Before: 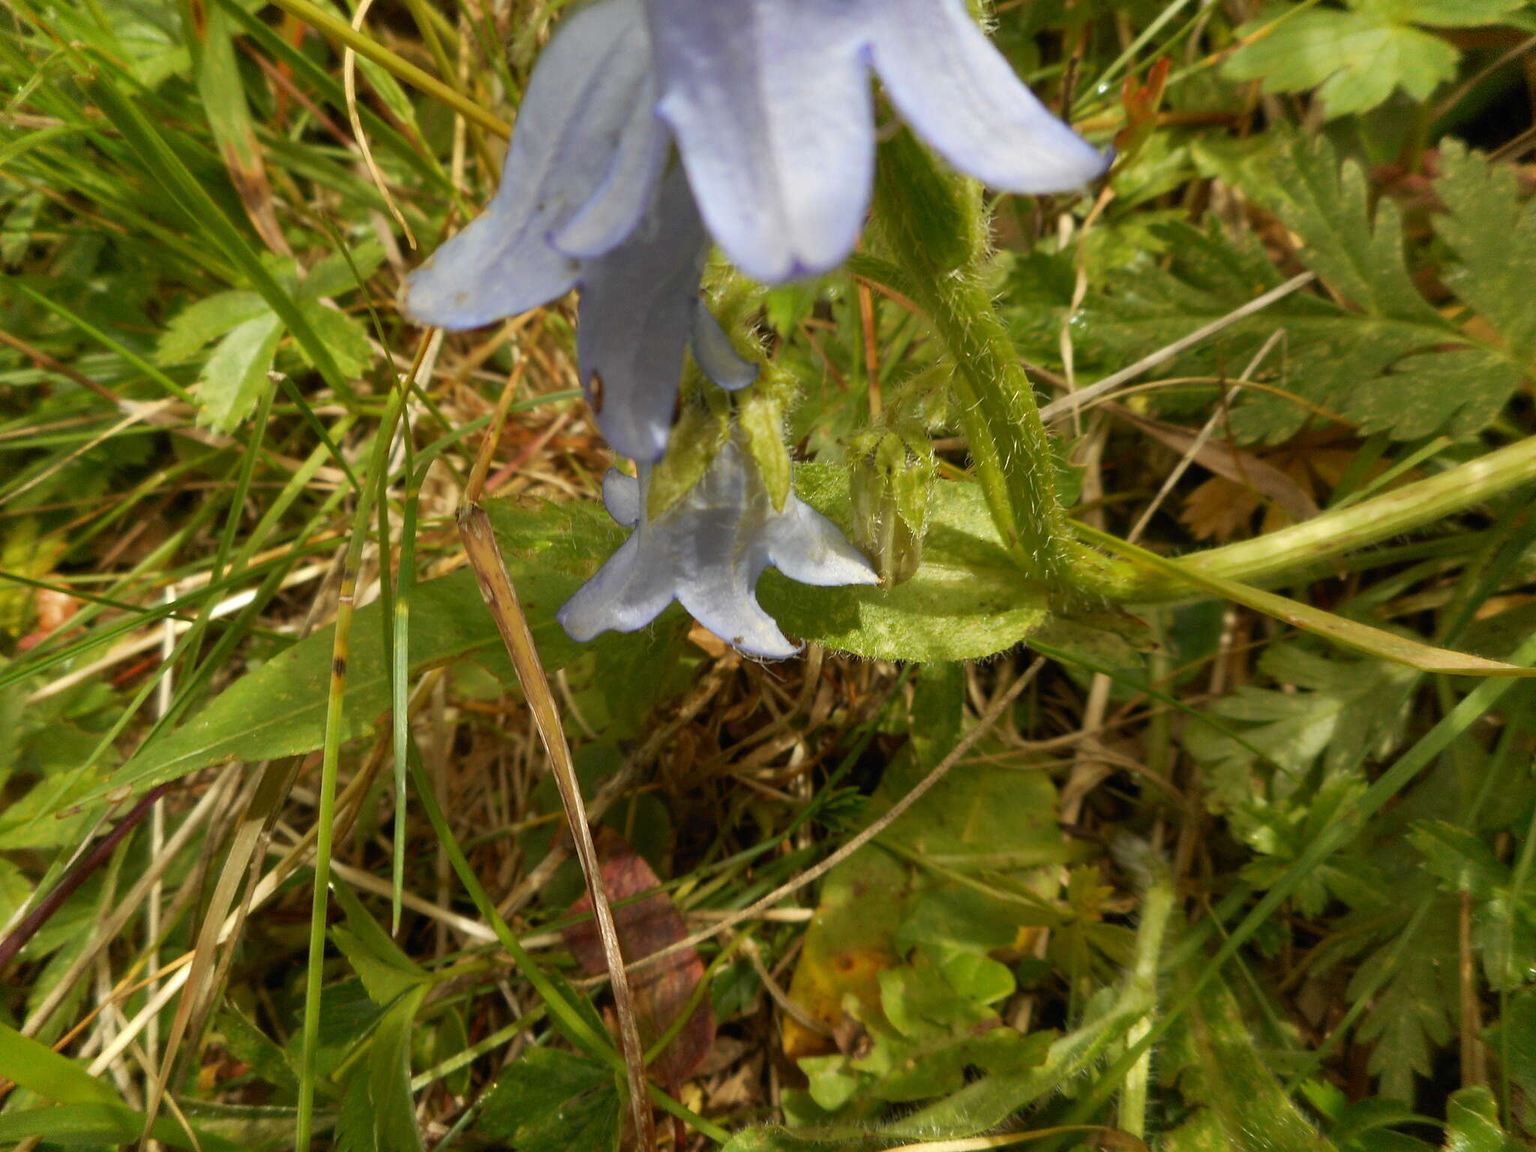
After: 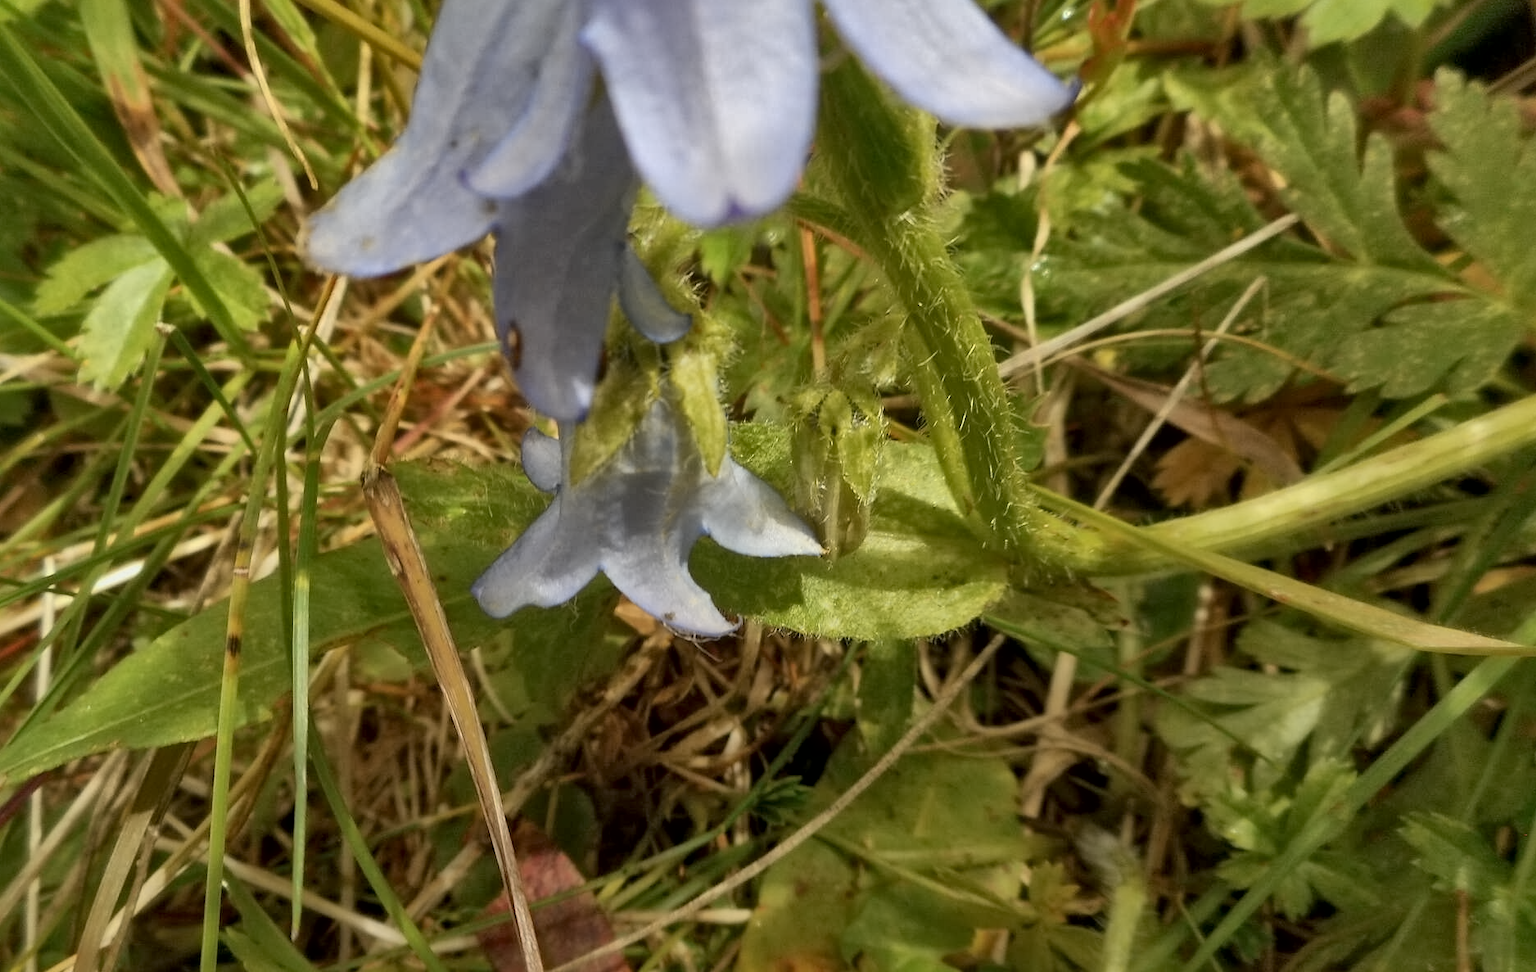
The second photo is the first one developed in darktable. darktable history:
local contrast: mode bilateral grid, contrast 20, coarseness 50, detail 140%, midtone range 0.2
white balance: emerald 1
crop: left 8.155%, top 6.611%, bottom 15.385%
shadows and highlights: on, module defaults
contrast equalizer: y [[0.5 ×6], [0.5 ×6], [0.5 ×6], [0 ×6], [0, 0.039, 0.251, 0.29, 0.293, 0.292]]
contrast brightness saturation: saturation -0.05
graduated density: rotation -180°, offset 24.95
